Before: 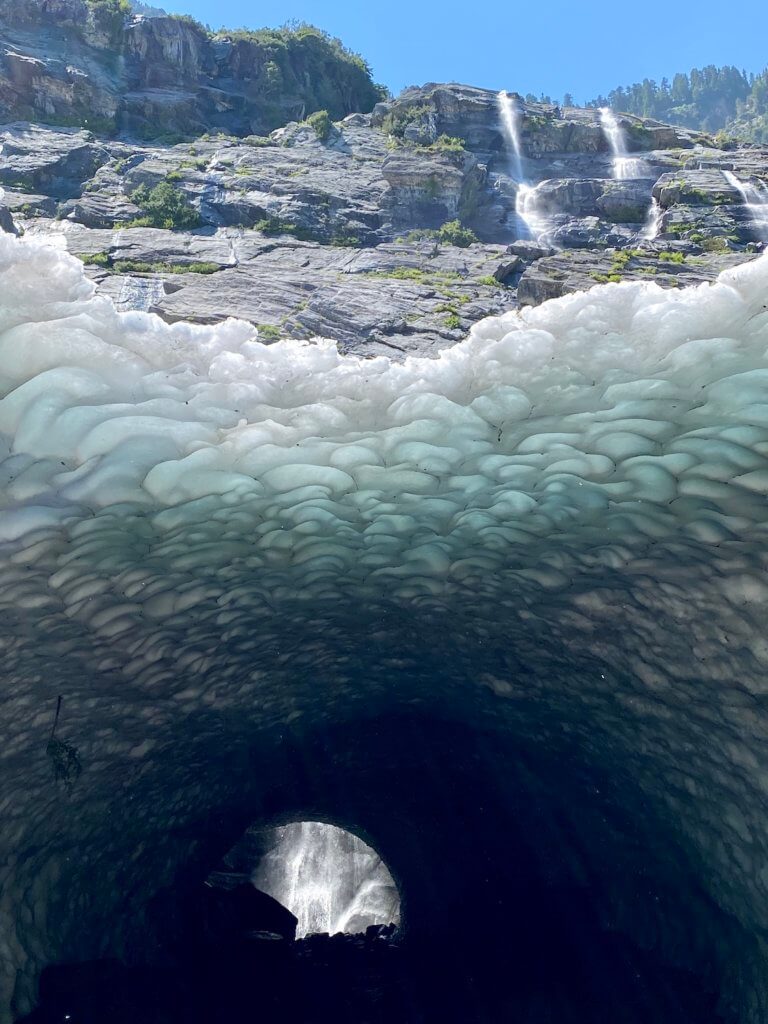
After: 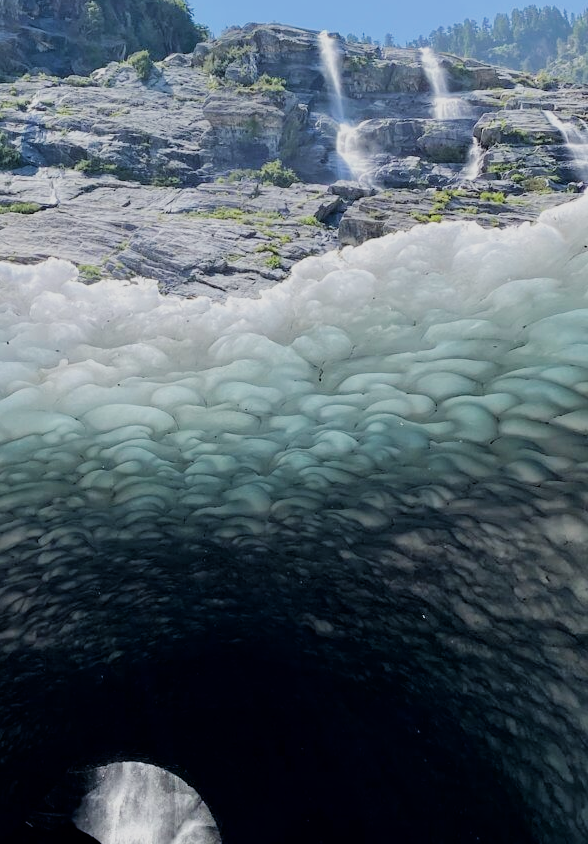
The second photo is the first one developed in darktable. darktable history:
crop: left 23.413%, top 5.89%, bottom 11.608%
filmic rgb: black relative exposure -5.12 EV, white relative exposure 3.97 EV, threshold 2.99 EV, hardness 2.89, contrast 1.1, highlights saturation mix -19.7%, enable highlight reconstruction true
color correction: highlights b* 0.006
